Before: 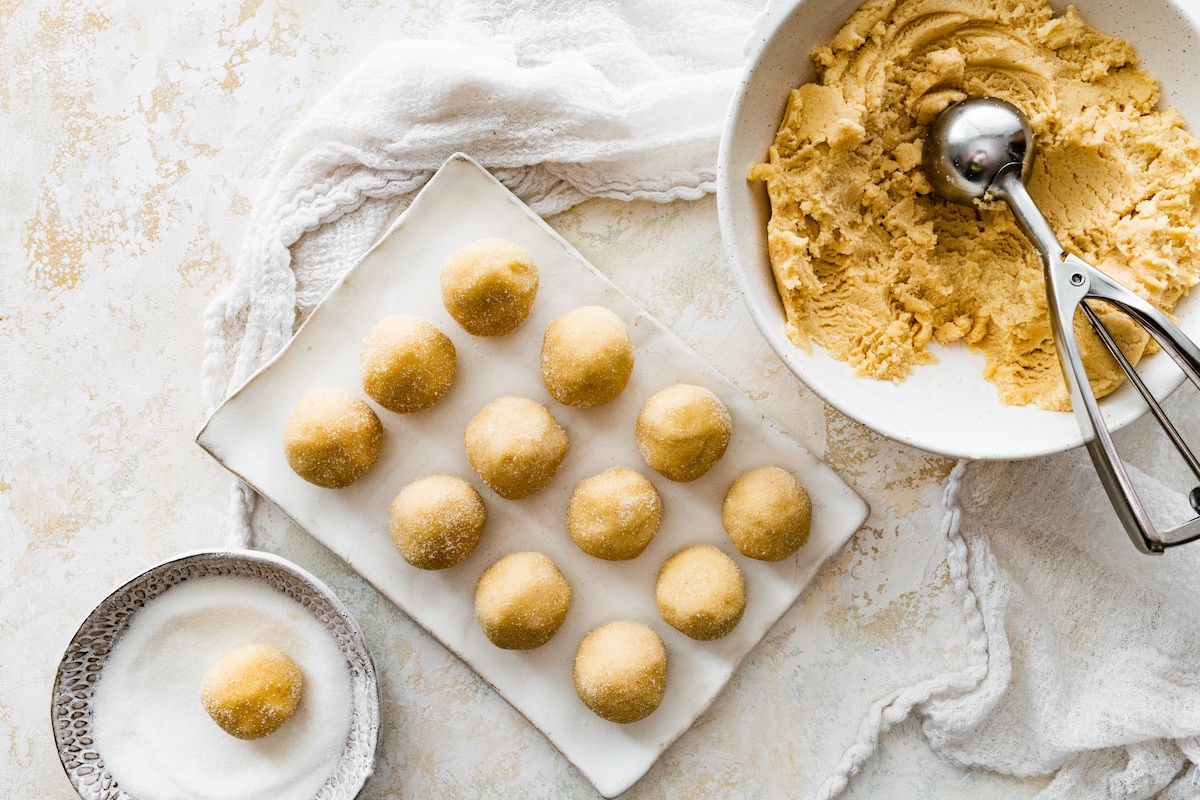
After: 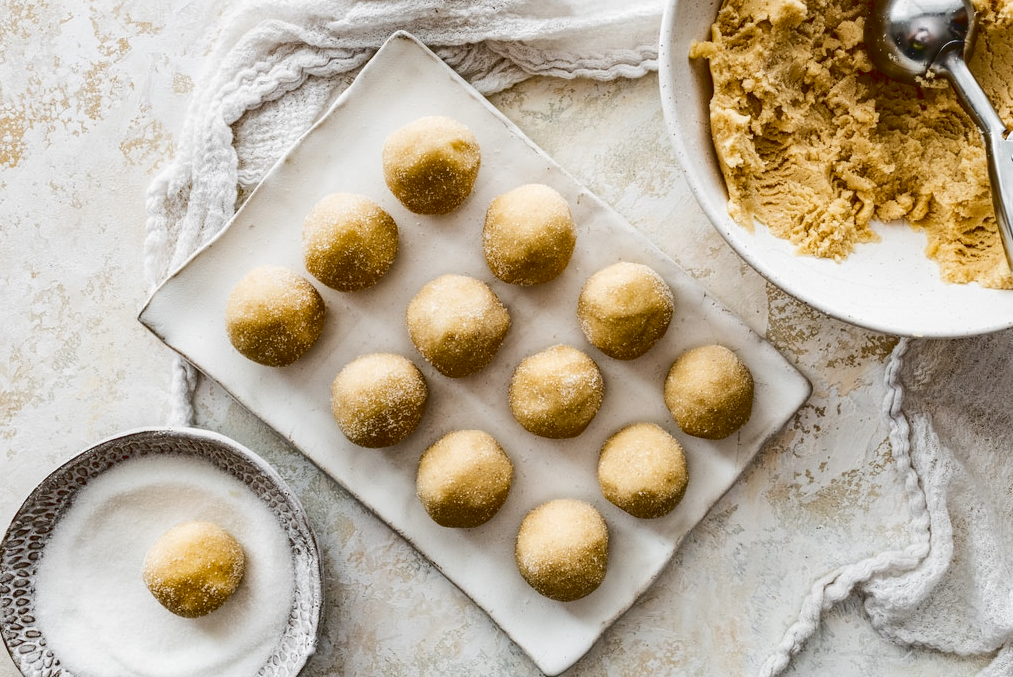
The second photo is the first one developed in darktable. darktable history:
crop and rotate: left 4.837%, top 15.295%, right 10.687%
tone curve: curves: ch0 [(0, 0.142) (0.384, 0.314) (0.752, 0.711) (0.991, 0.95)]; ch1 [(0.006, 0.129) (0.346, 0.384) (1, 1)]; ch2 [(0.003, 0.057) (0.261, 0.248) (1, 1)], color space Lab, linked channels, preserve colors none
local contrast: detail 144%
